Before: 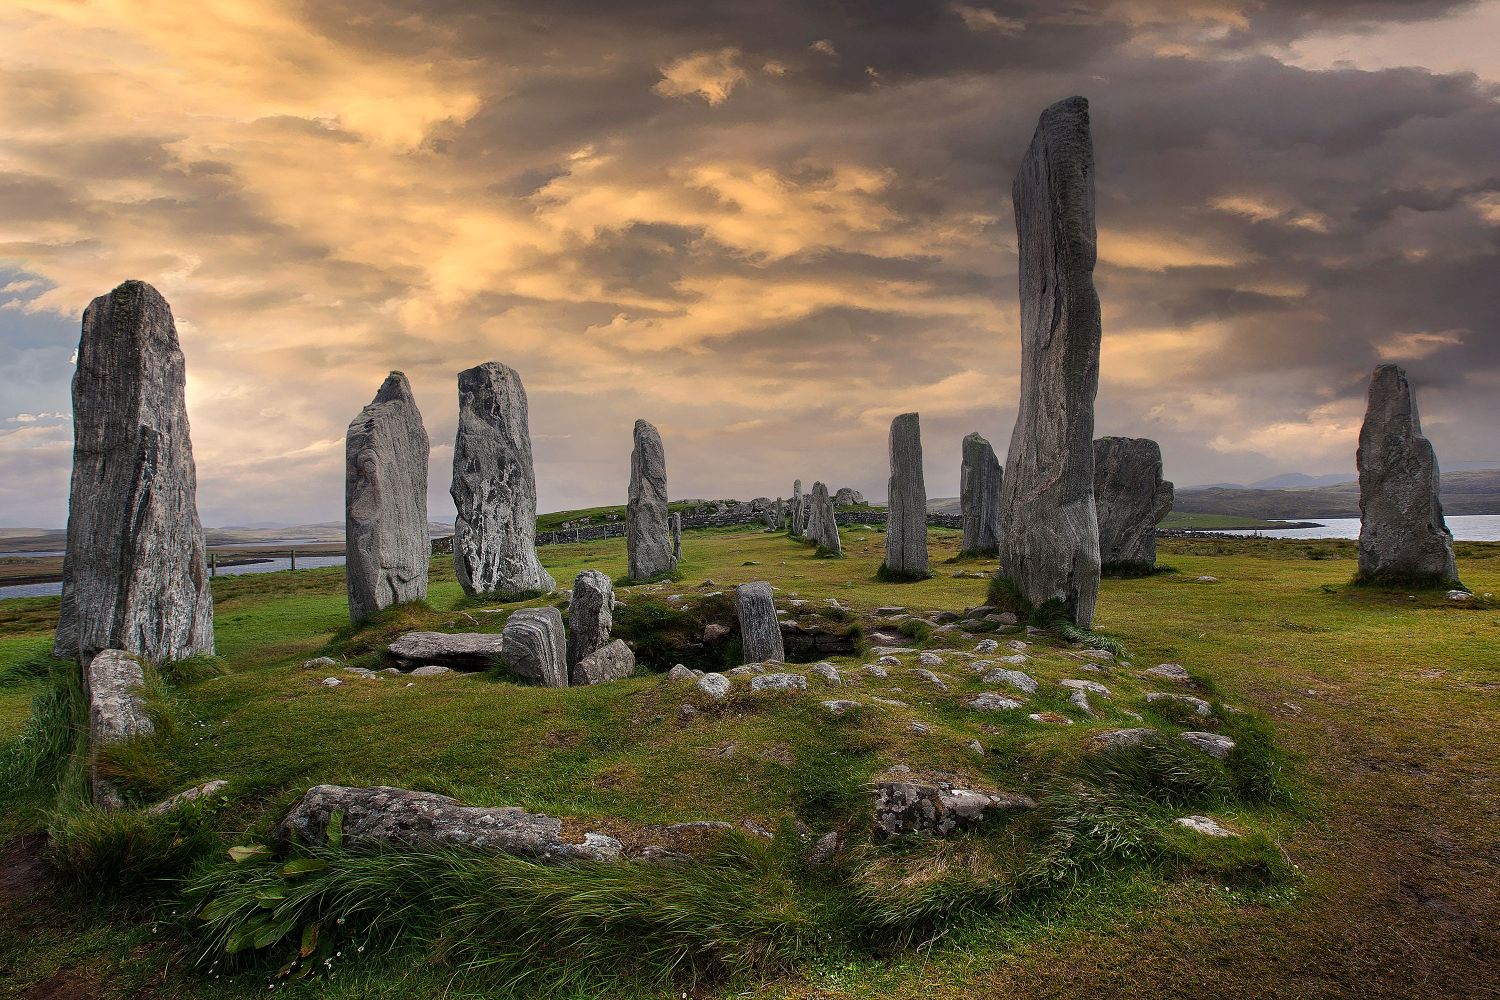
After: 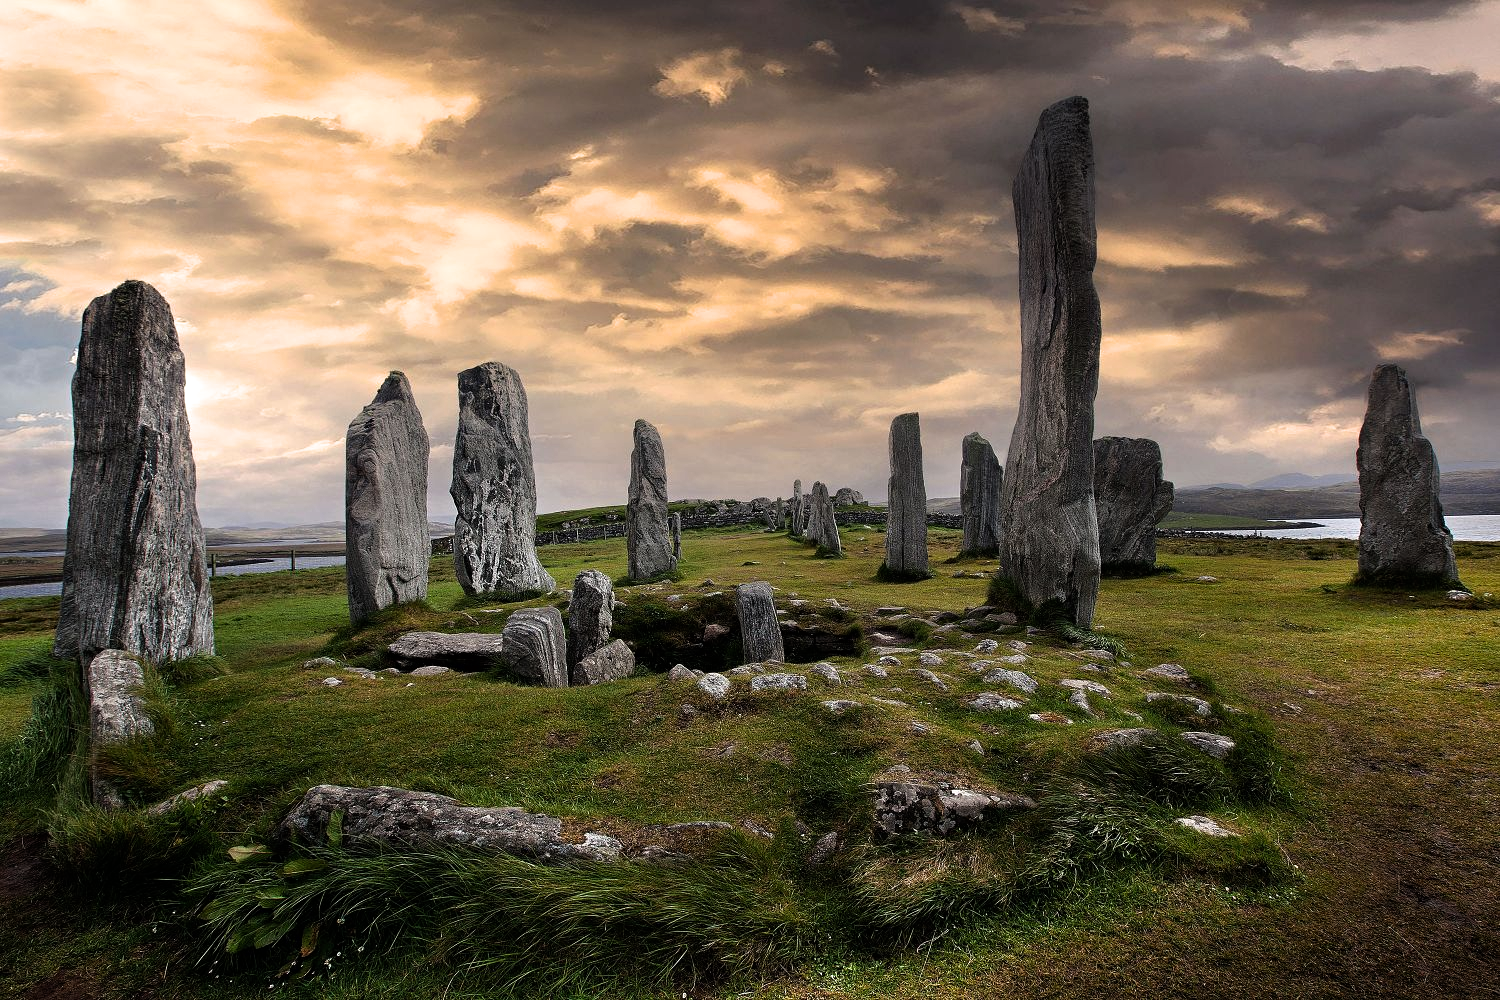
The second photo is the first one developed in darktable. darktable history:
filmic rgb: black relative exposure -9.12 EV, white relative exposure 2.32 EV, hardness 7.48, color science v6 (2022)
